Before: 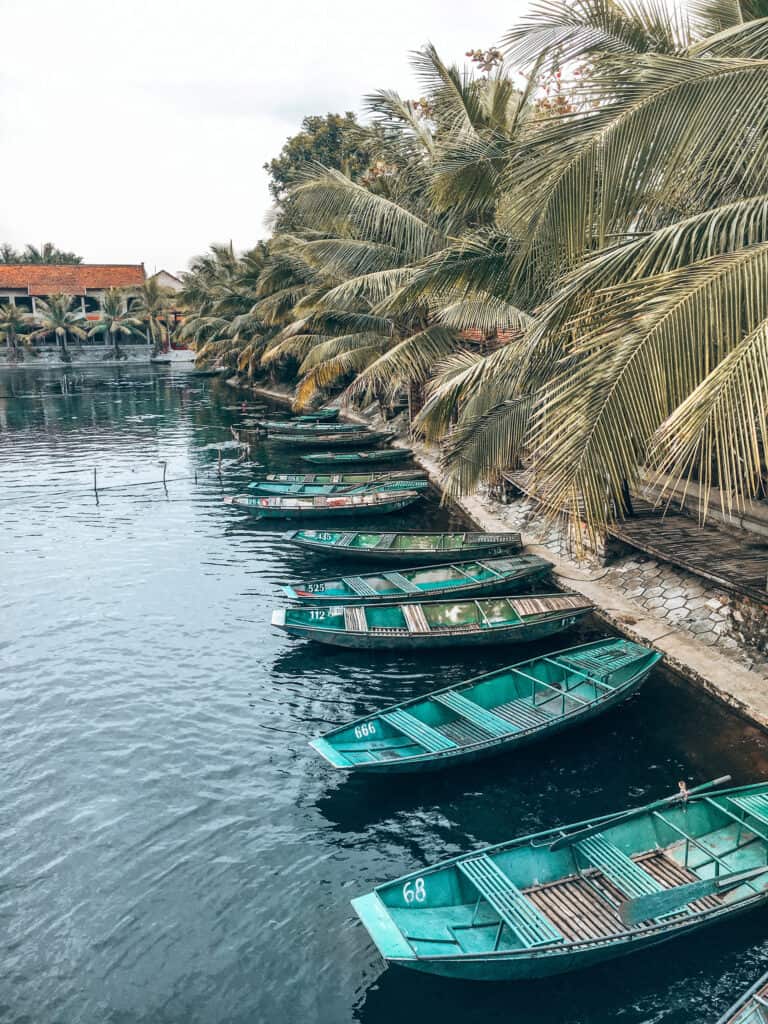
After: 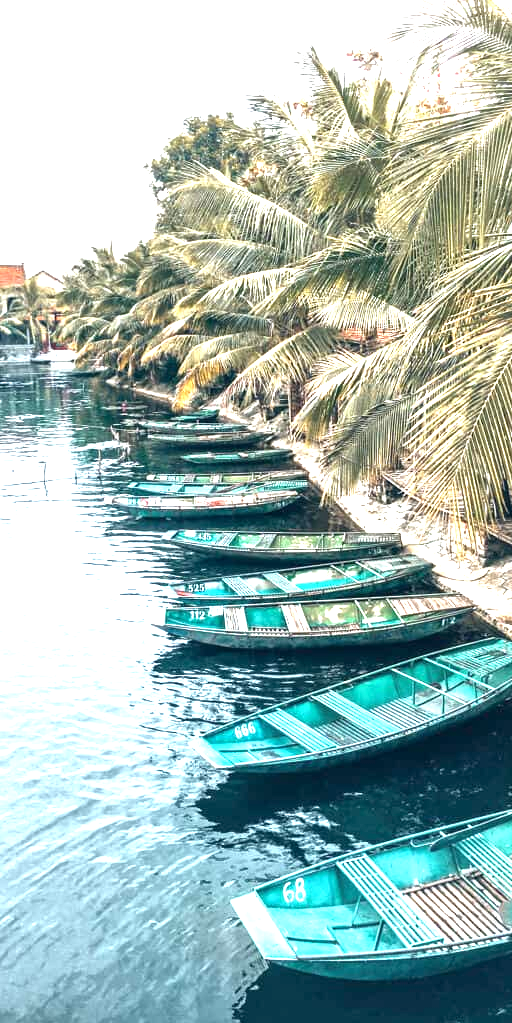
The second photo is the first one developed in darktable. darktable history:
local contrast: mode bilateral grid, contrast 20, coarseness 100, detail 150%, midtone range 0.2
exposure: black level correction 0, exposure 1.5 EV, compensate highlight preservation false
crop and rotate: left 15.754%, right 17.579%
